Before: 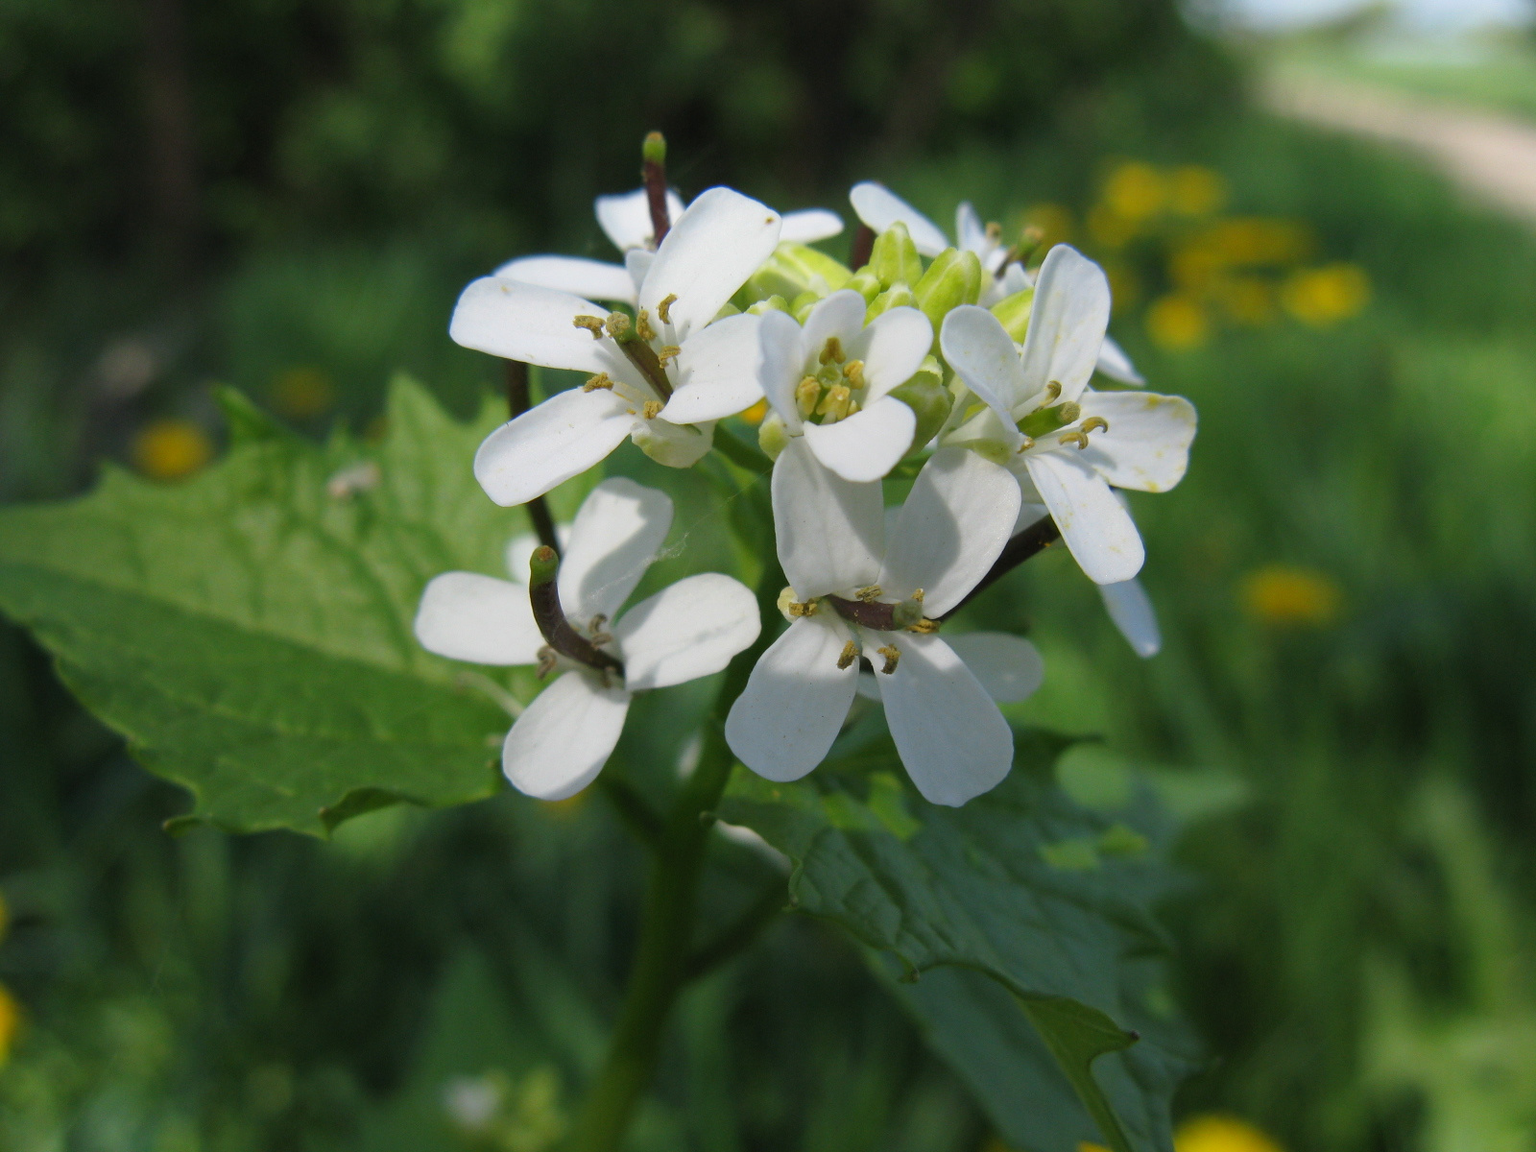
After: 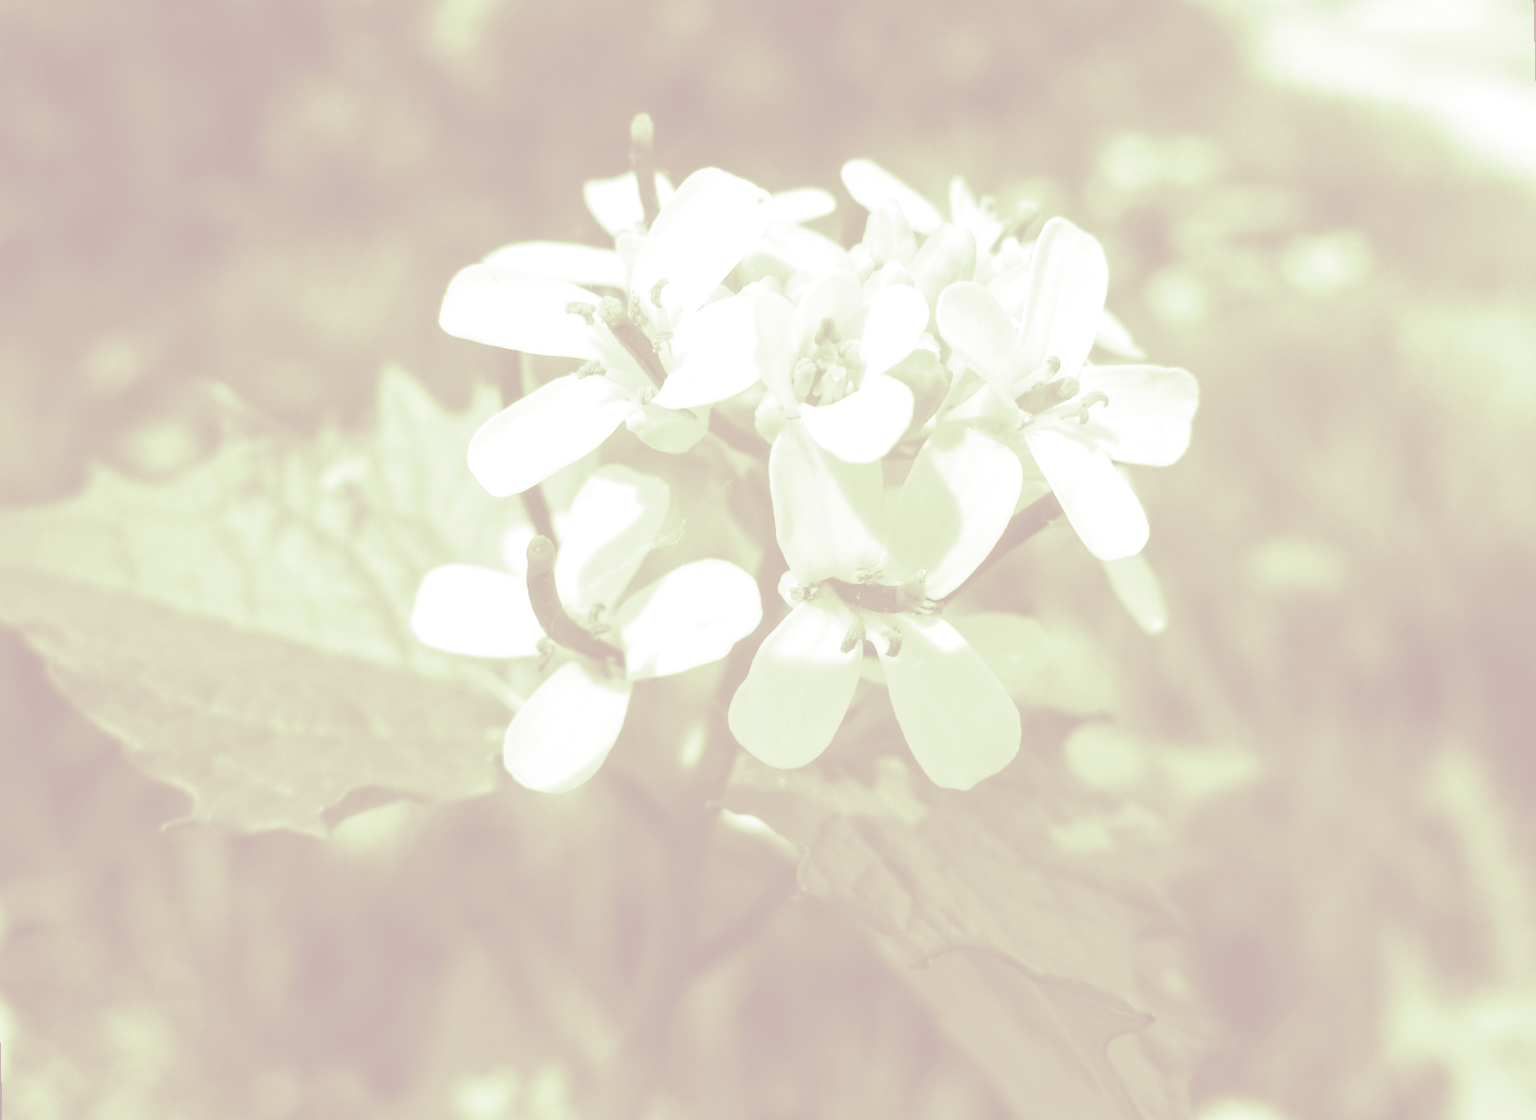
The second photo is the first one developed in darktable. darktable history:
colorize: hue 331.2°, saturation 75%, source mix 30.28%, lightness 70.52%, version 1
split-toning: shadows › hue 290.82°, shadows › saturation 0.34, highlights › saturation 0.38, balance 0, compress 50%
local contrast: on, module defaults
haze removal: strength -0.1, adaptive false
rotate and perspective: rotation -1.42°, crop left 0.016, crop right 0.984, crop top 0.035, crop bottom 0.965
contrast brightness saturation: contrast 0.28
